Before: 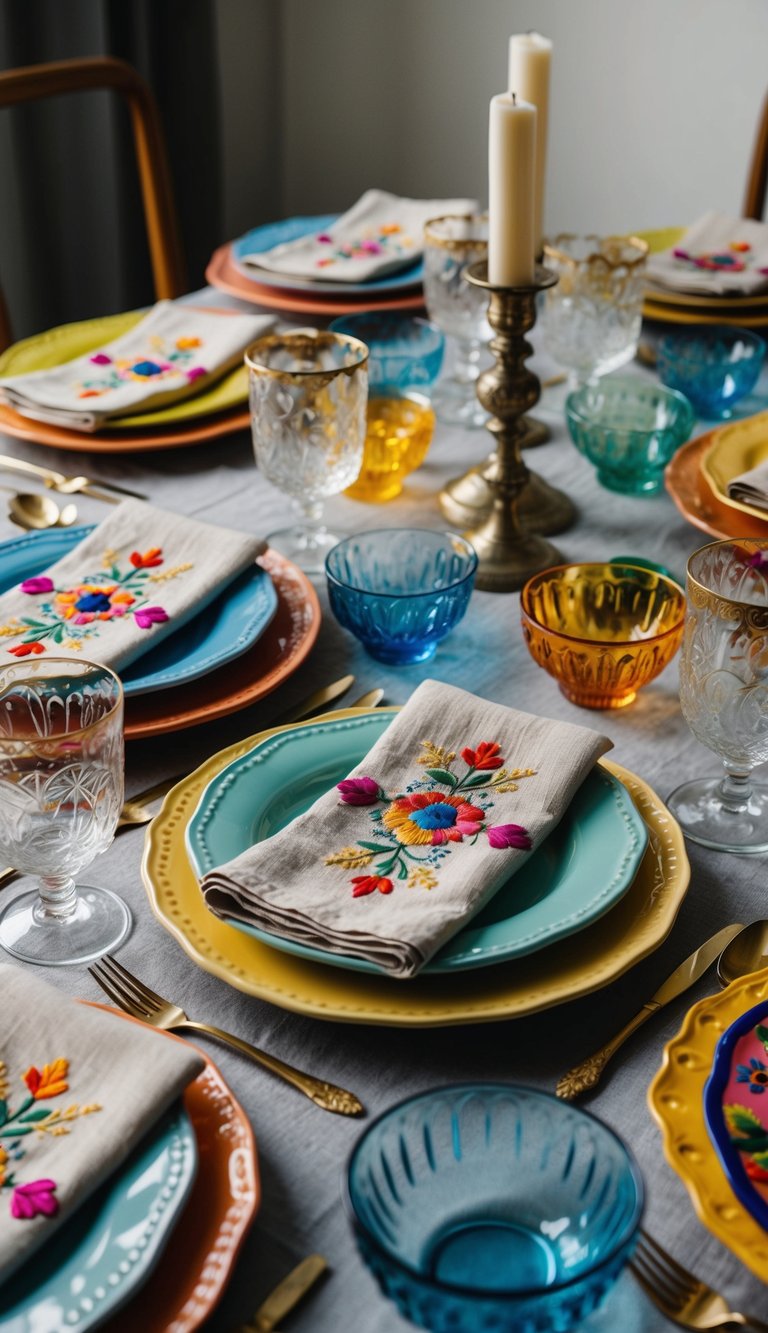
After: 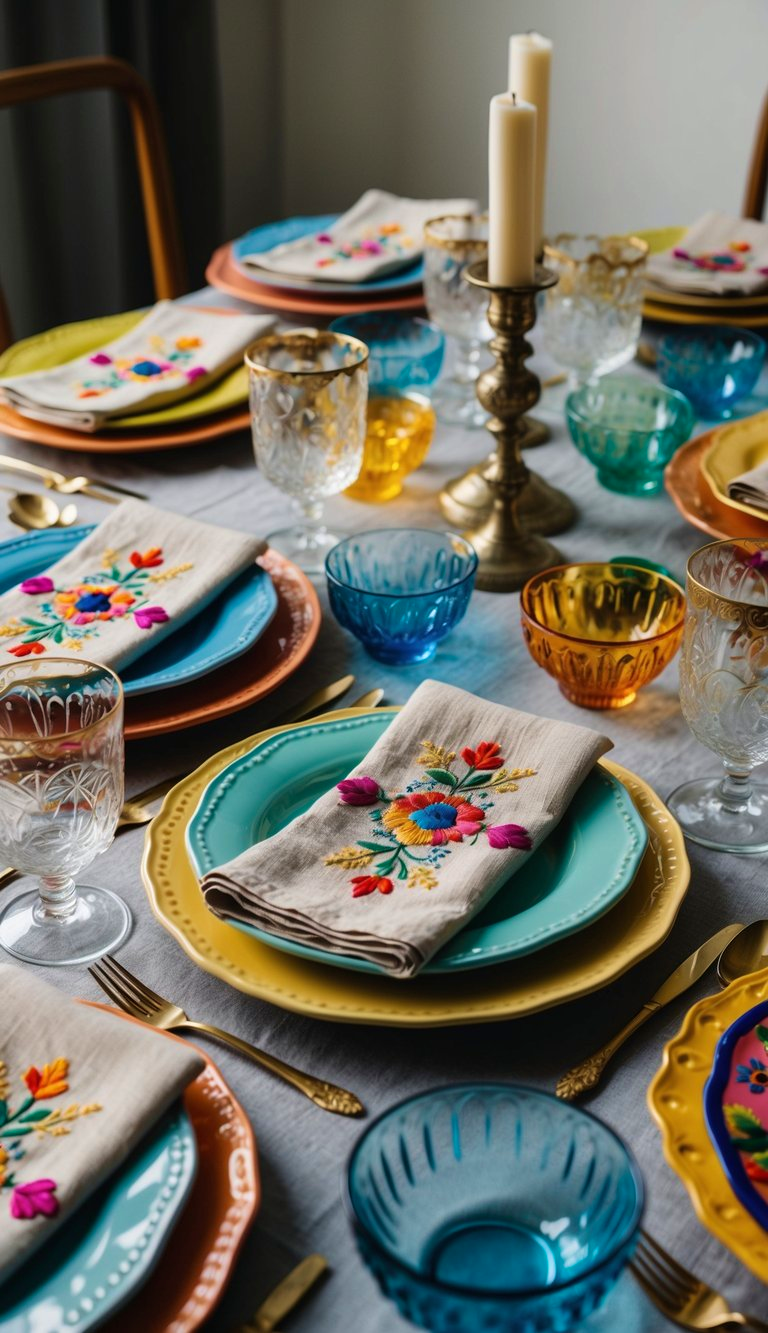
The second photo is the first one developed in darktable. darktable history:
velvia: strength 29%
white balance: red 1, blue 1
